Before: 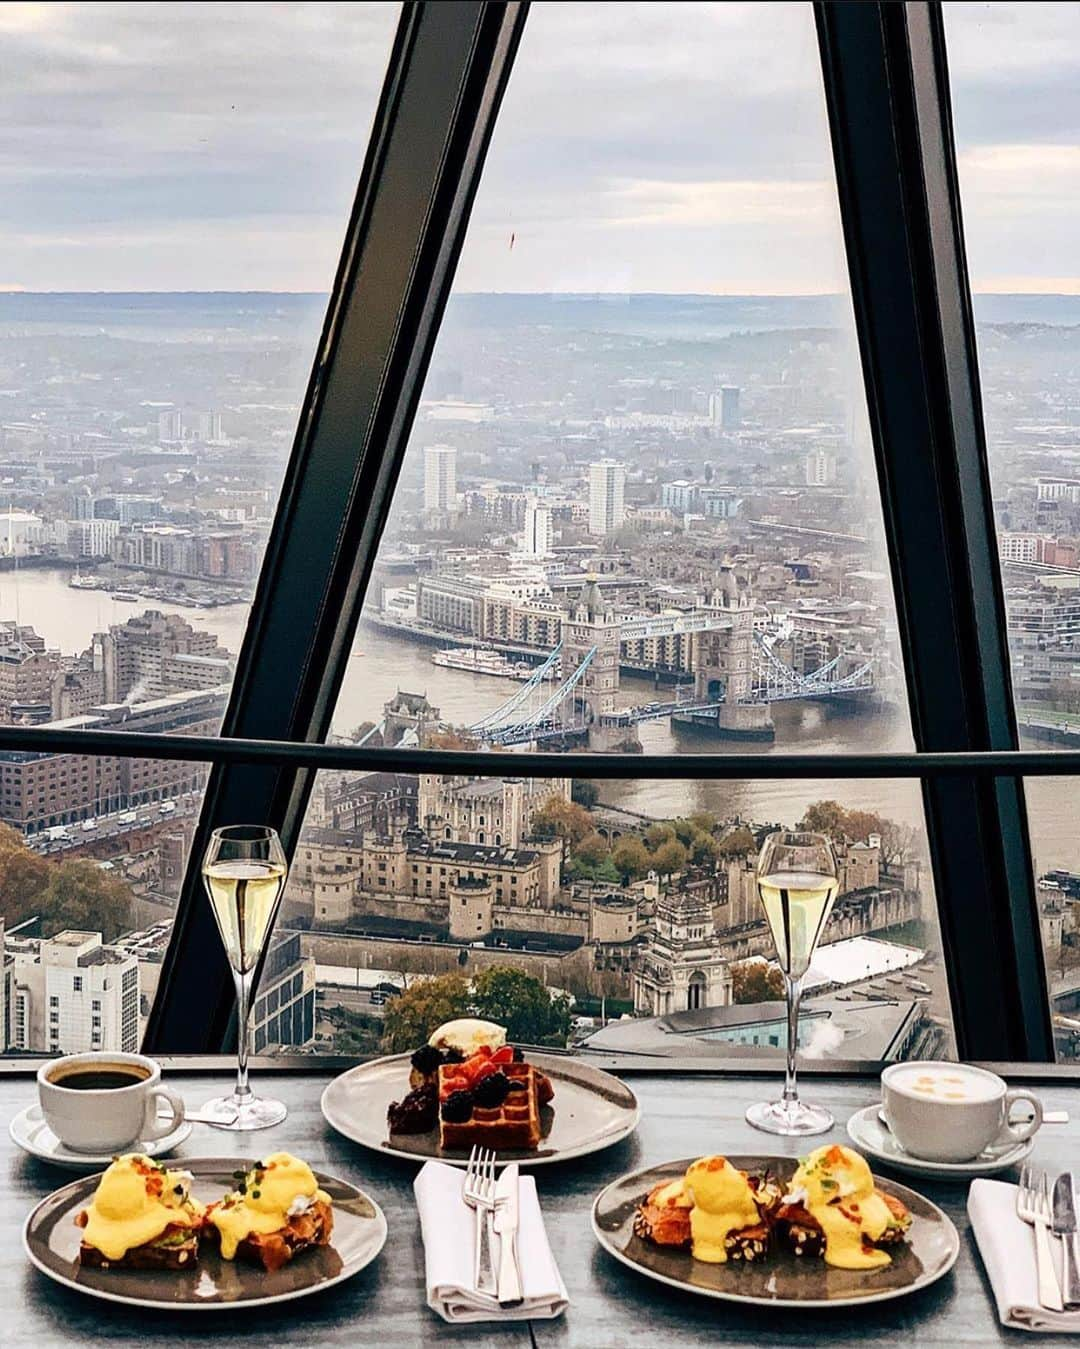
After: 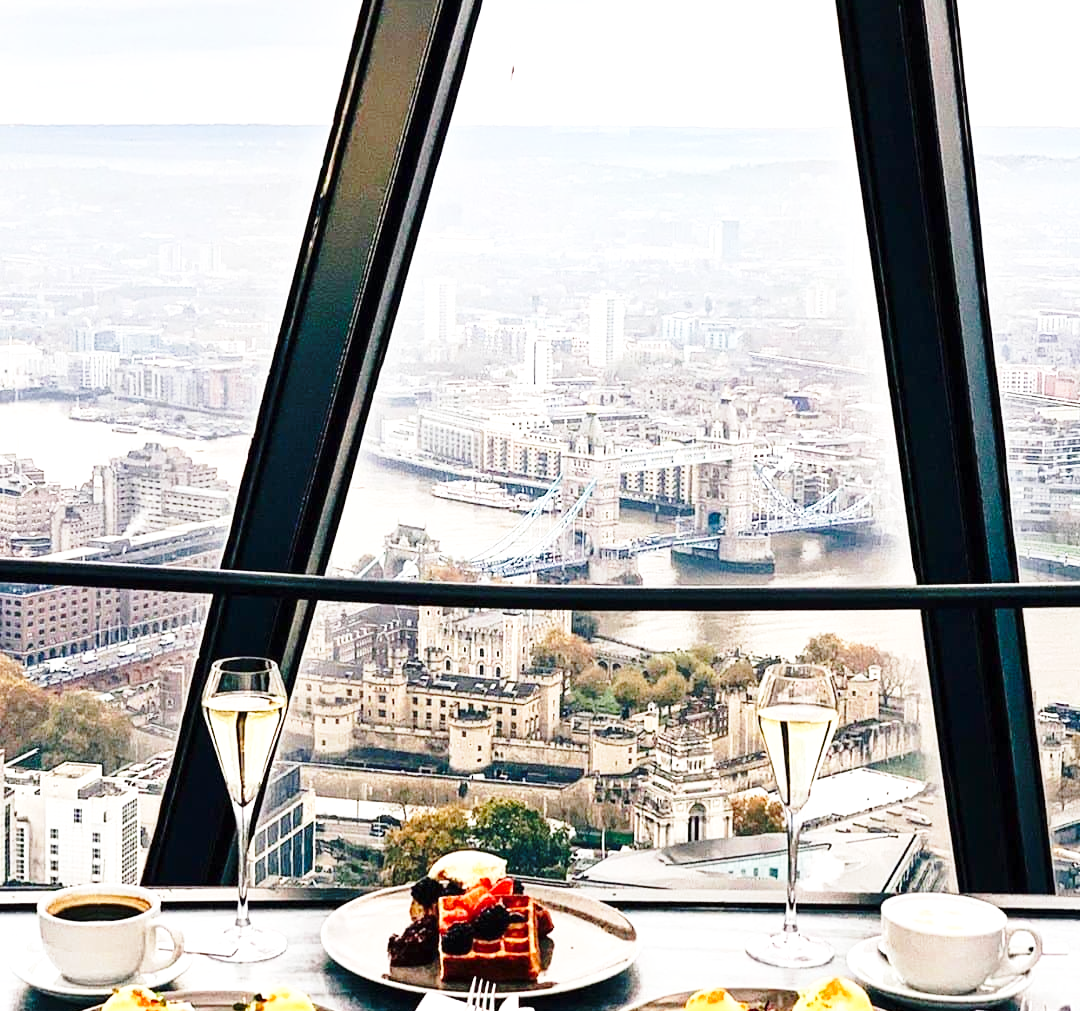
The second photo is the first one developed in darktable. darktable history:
exposure: exposure 0.6 EV, compensate highlight preservation false
base curve: curves: ch0 [(0, 0) (0.028, 0.03) (0.121, 0.232) (0.46, 0.748) (0.859, 0.968) (1, 1)], preserve colors none
shadows and highlights: radius 334.93, shadows 63.48, highlights 6.06, compress 87.7%, highlights color adjustment 39.73%, soften with gaussian
crop and rotate: top 12.5%, bottom 12.5%
